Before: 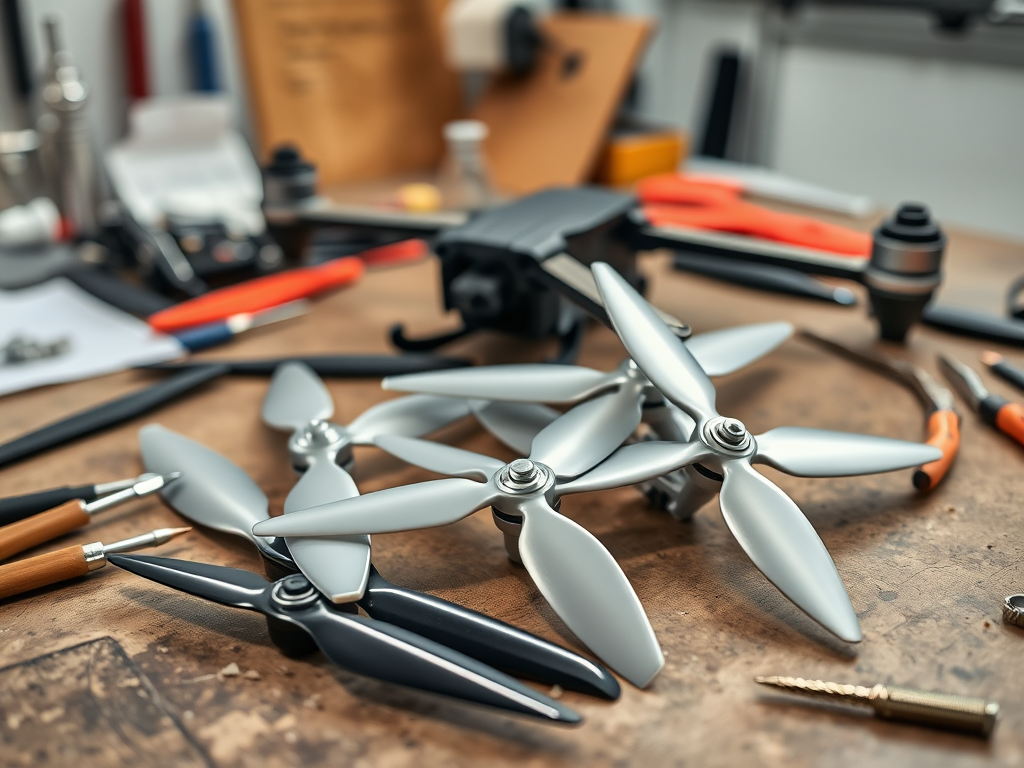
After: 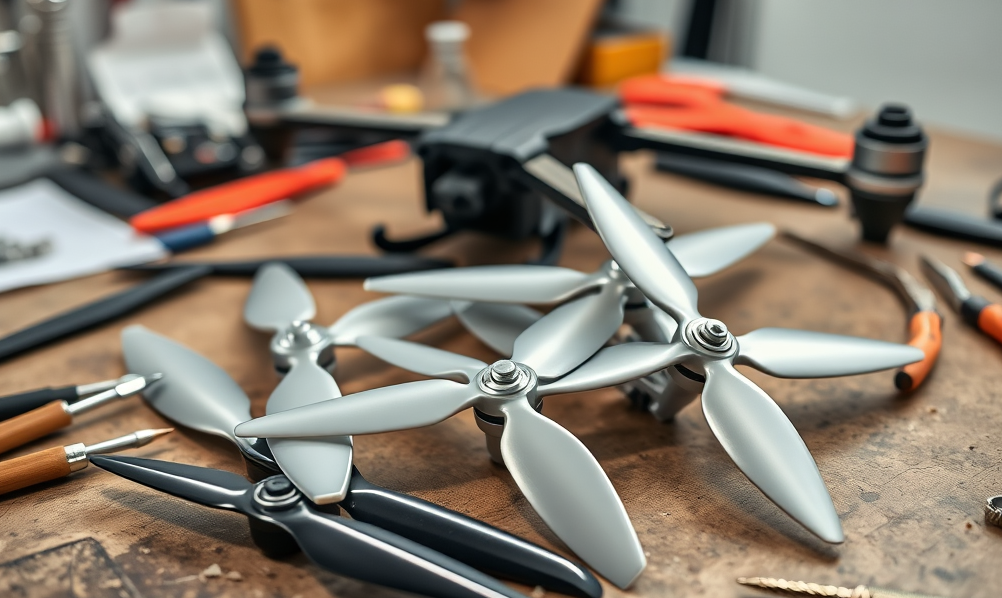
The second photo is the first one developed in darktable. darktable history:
crop and rotate: left 1.853%, top 12.988%, right 0.224%, bottom 9.095%
tone equalizer: on, module defaults
